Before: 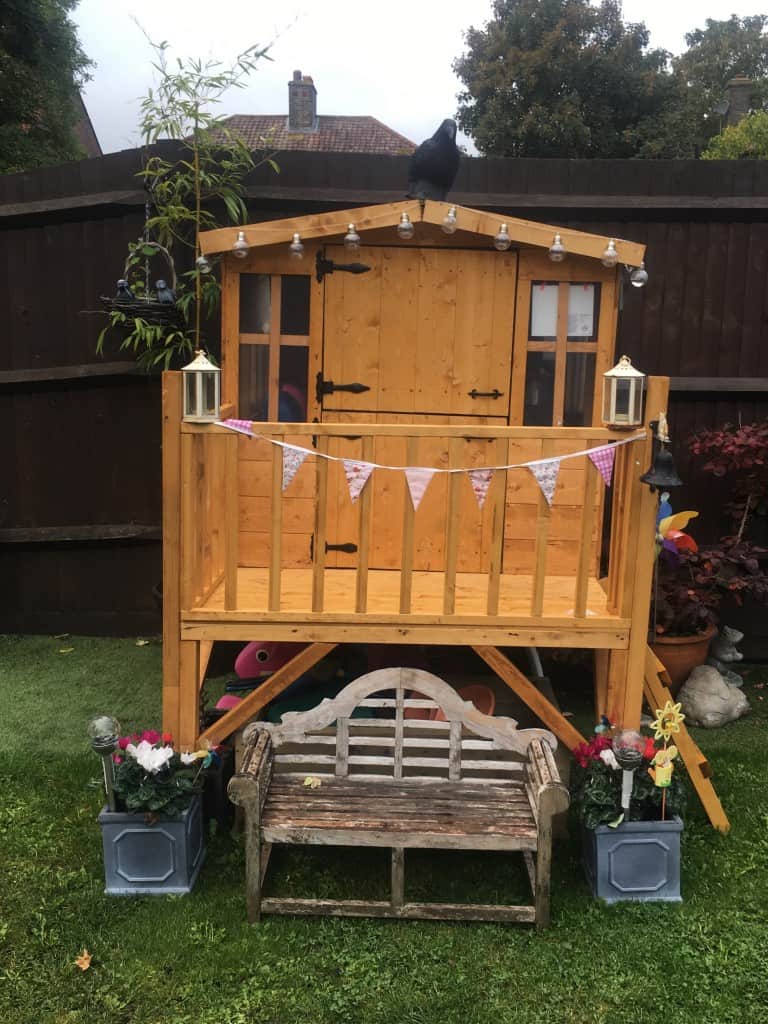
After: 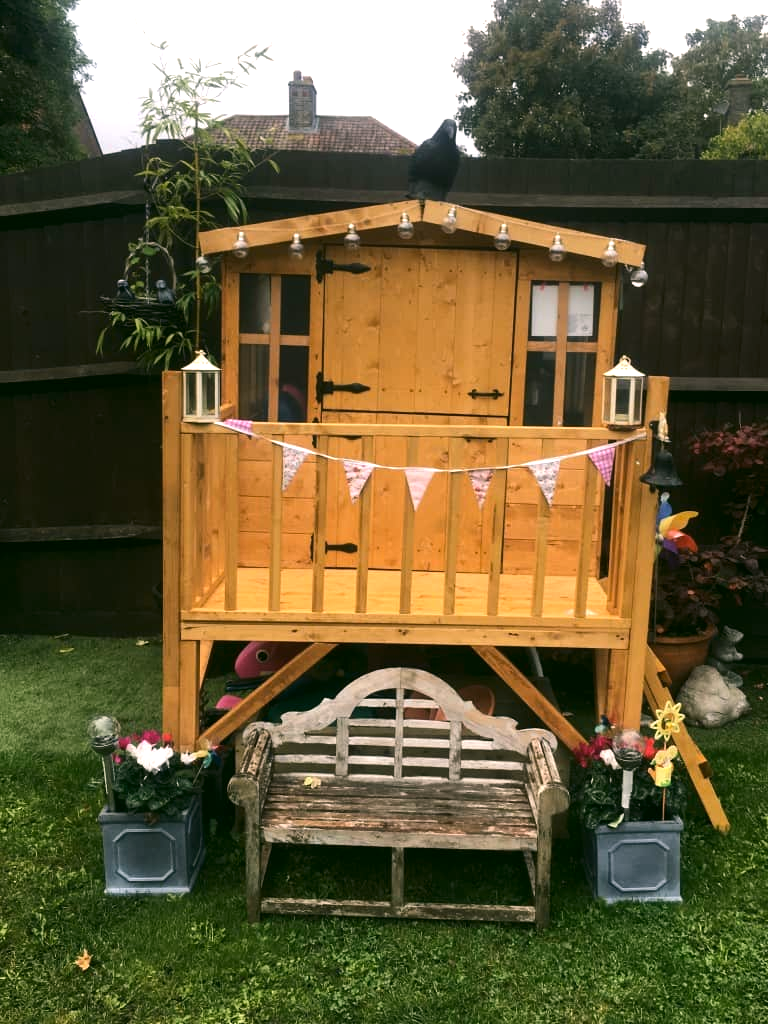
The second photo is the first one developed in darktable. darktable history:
exposure: exposure 0.133 EV, compensate exposure bias true, compensate highlight preservation false
tone equalizer: -8 EV -0.405 EV, -7 EV -0.395 EV, -6 EV -0.352 EV, -5 EV -0.242 EV, -3 EV 0.235 EV, -2 EV 0.35 EV, -1 EV 0.391 EV, +0 EV 0.404 EV, edges refinement/feathering 500, mask exposure compensation -1.57 EV, preserve details no
color correction: highlights a* 4.51, highlights b* 4.92, shadows a* -7.78, shadows b* 4.77
